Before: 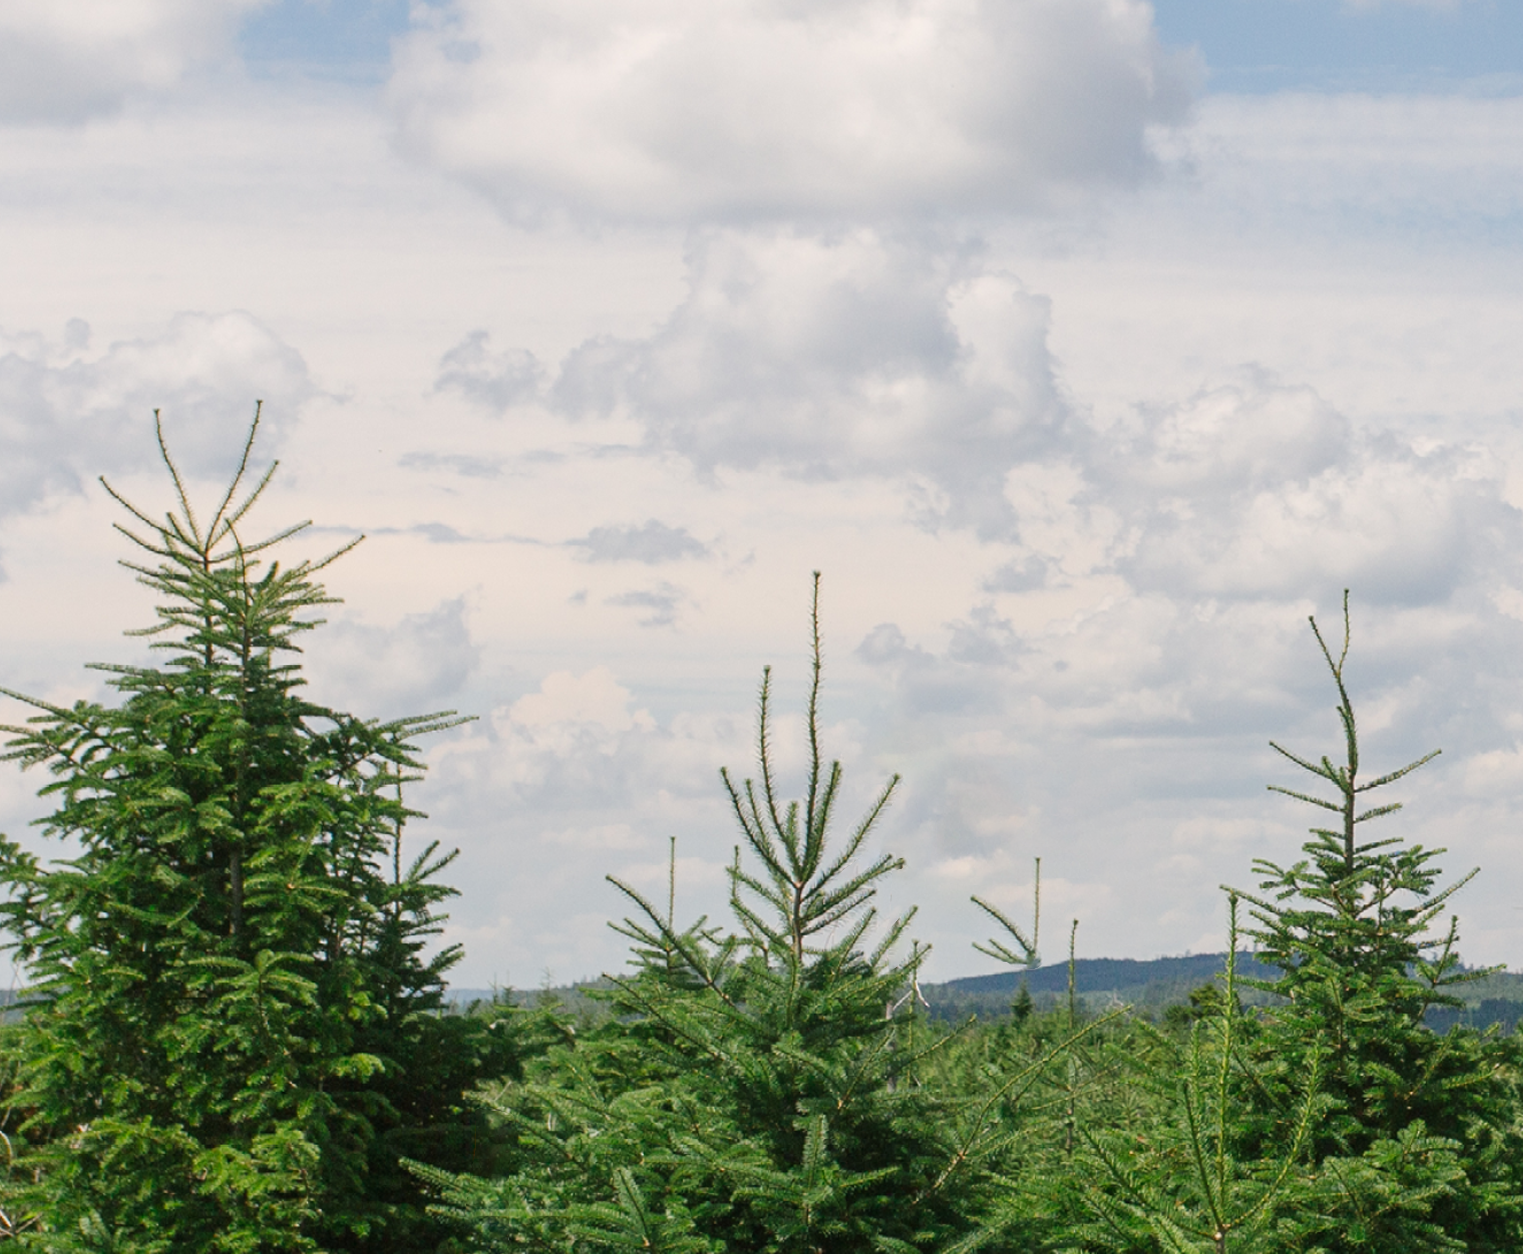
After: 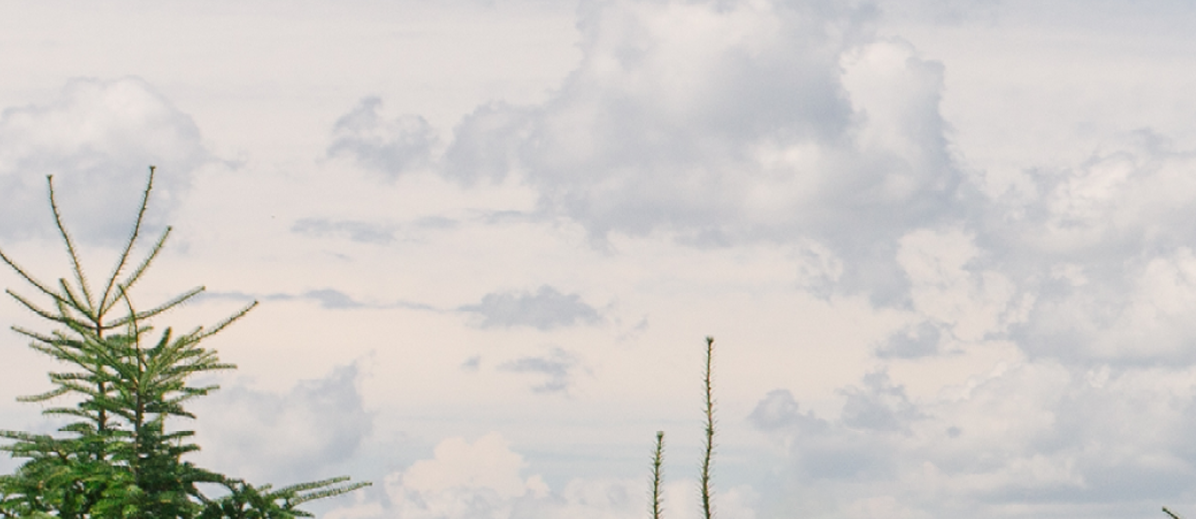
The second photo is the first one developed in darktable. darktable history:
crop: left 7.057%, top 18.689%, right 14.394%, bottom 39.875%
